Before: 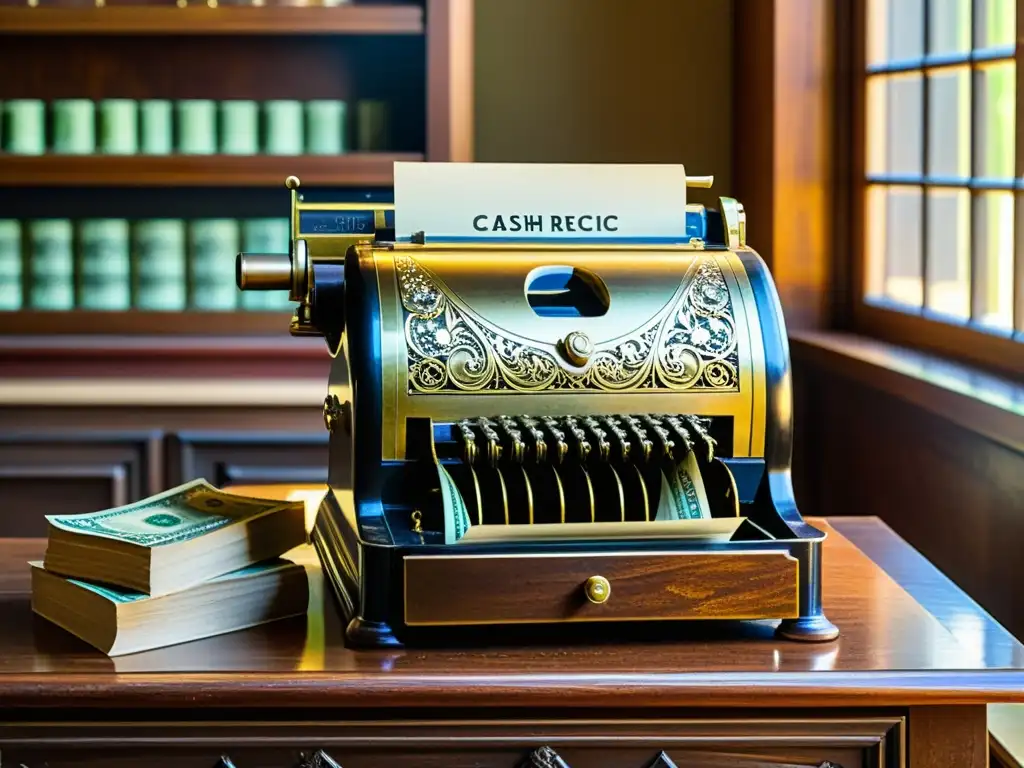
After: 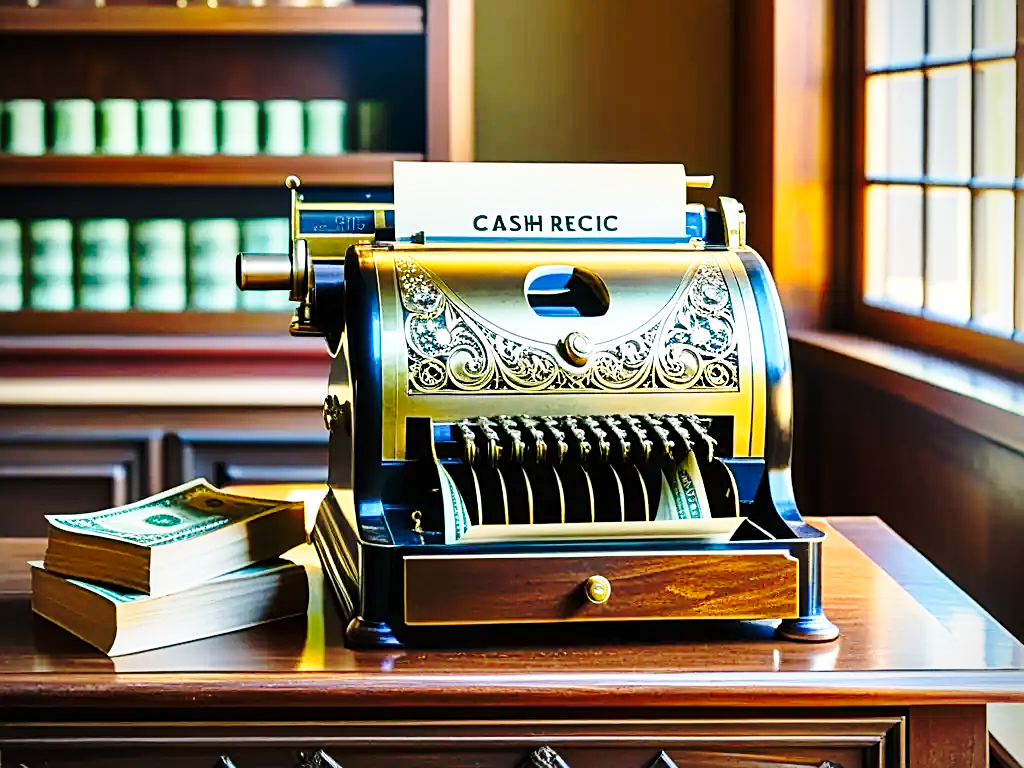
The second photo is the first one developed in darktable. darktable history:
base curve: curves: ch0 [(0, 0) (0.032, 0.037) (0.105, 0.228) (0.435, 0.76) (0.856, 0.983) (1, 1)], preserve colors none
sharpen: on, module defaults
vignetting: fall-off start 91.52%
